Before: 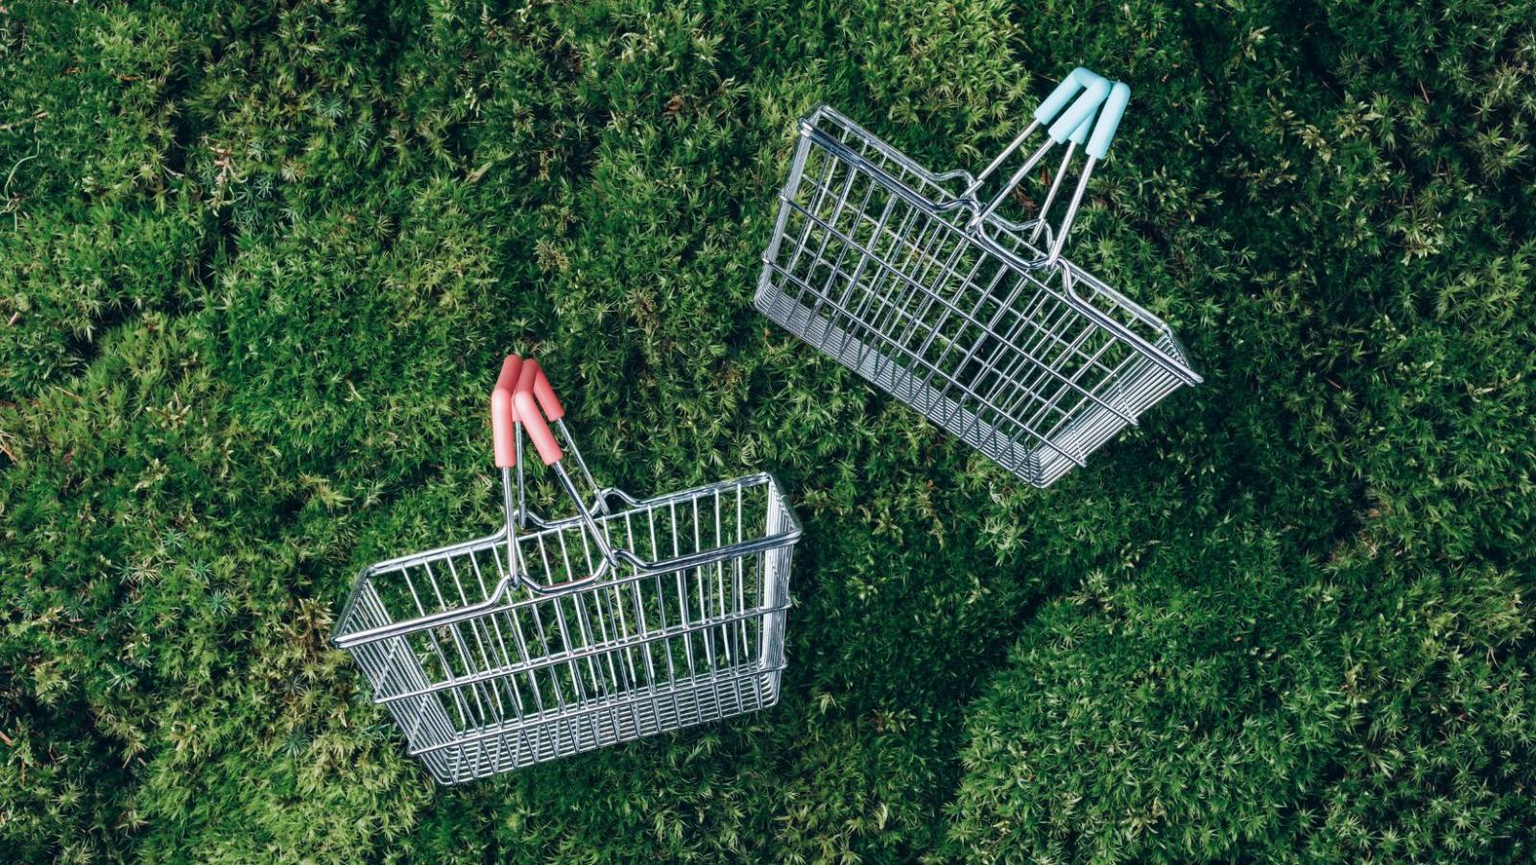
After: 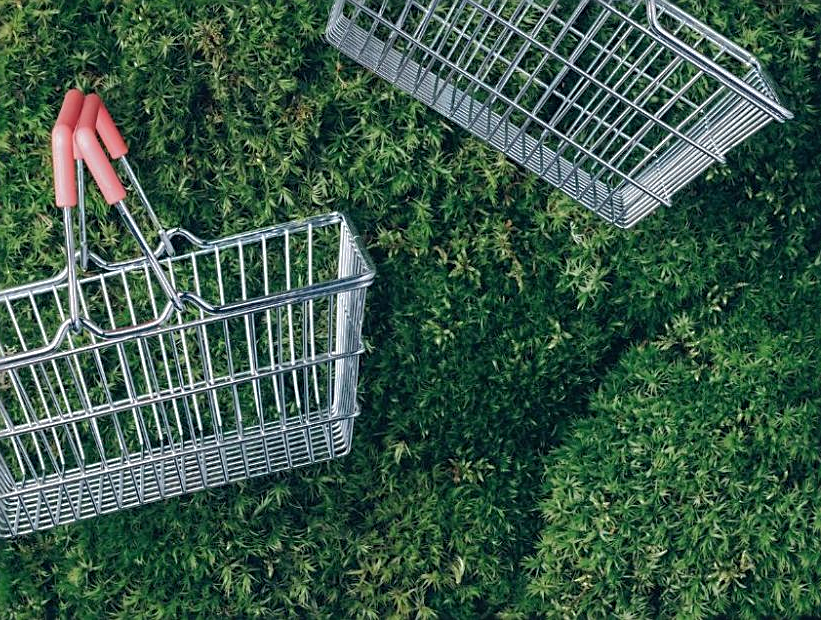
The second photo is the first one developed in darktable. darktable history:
sharpen: on, module defaults
crop and rotate: left 28.773%, top 31.08%, right 19.864%
shadows and highlights: shadows 39.23, highlights -59.87
